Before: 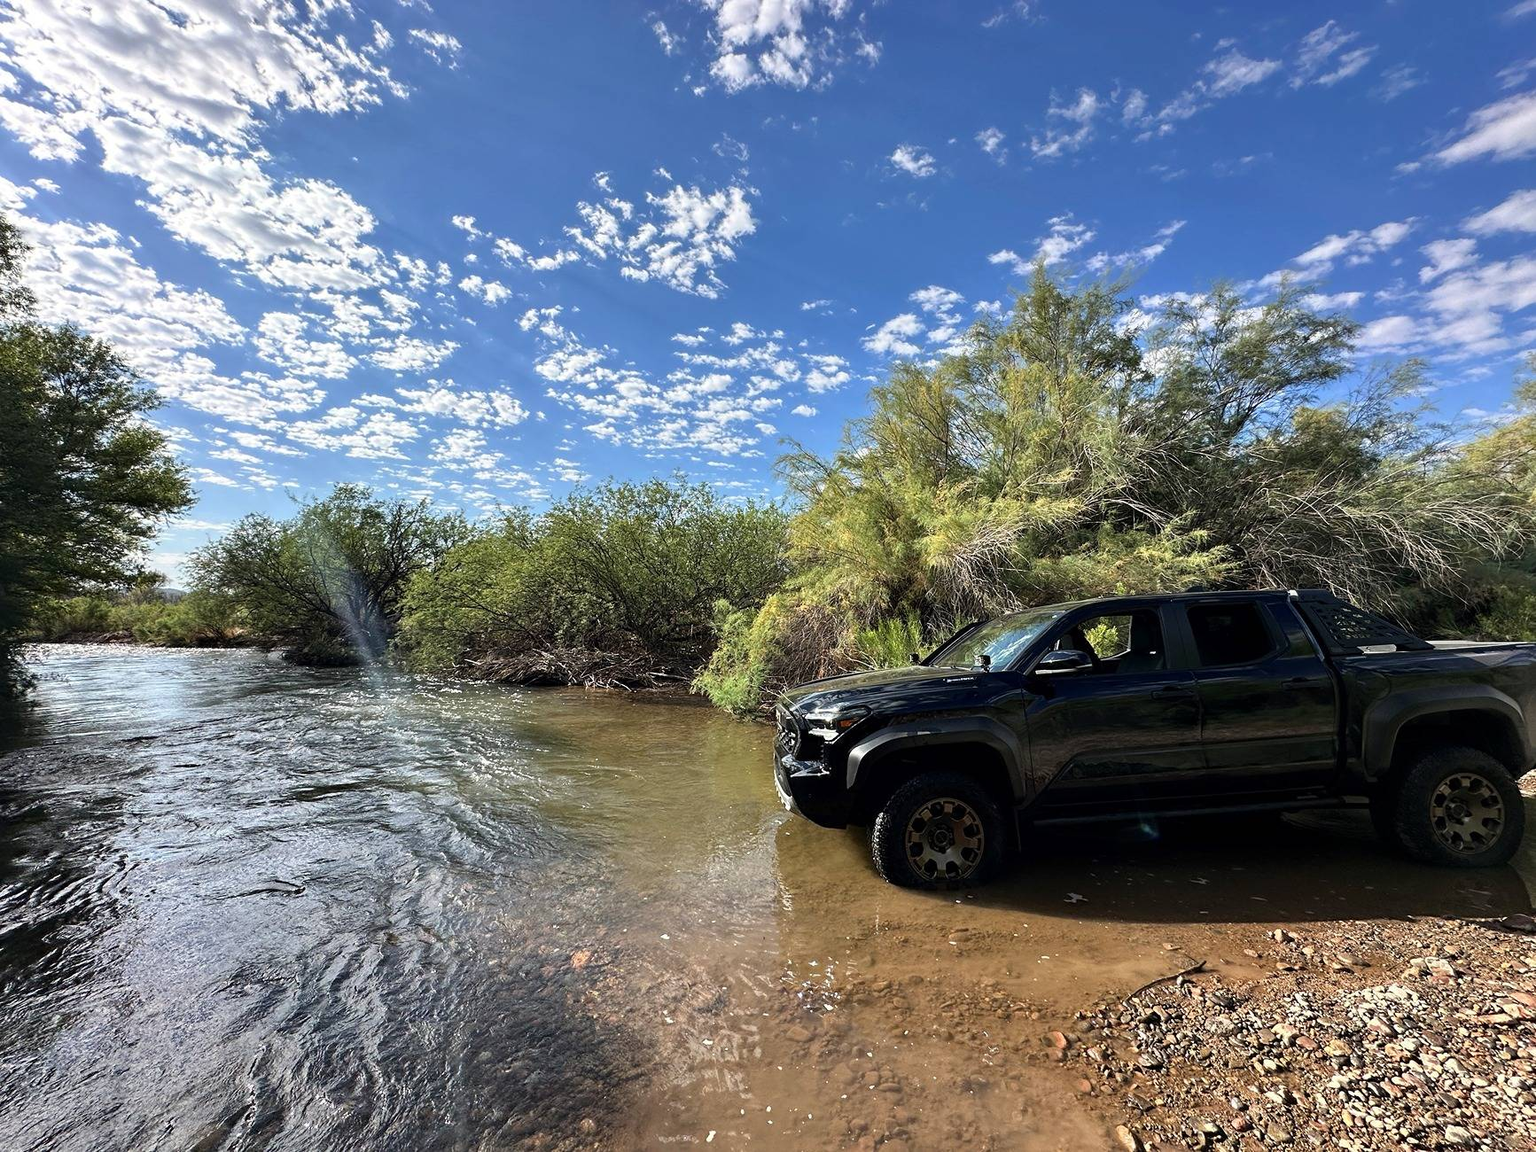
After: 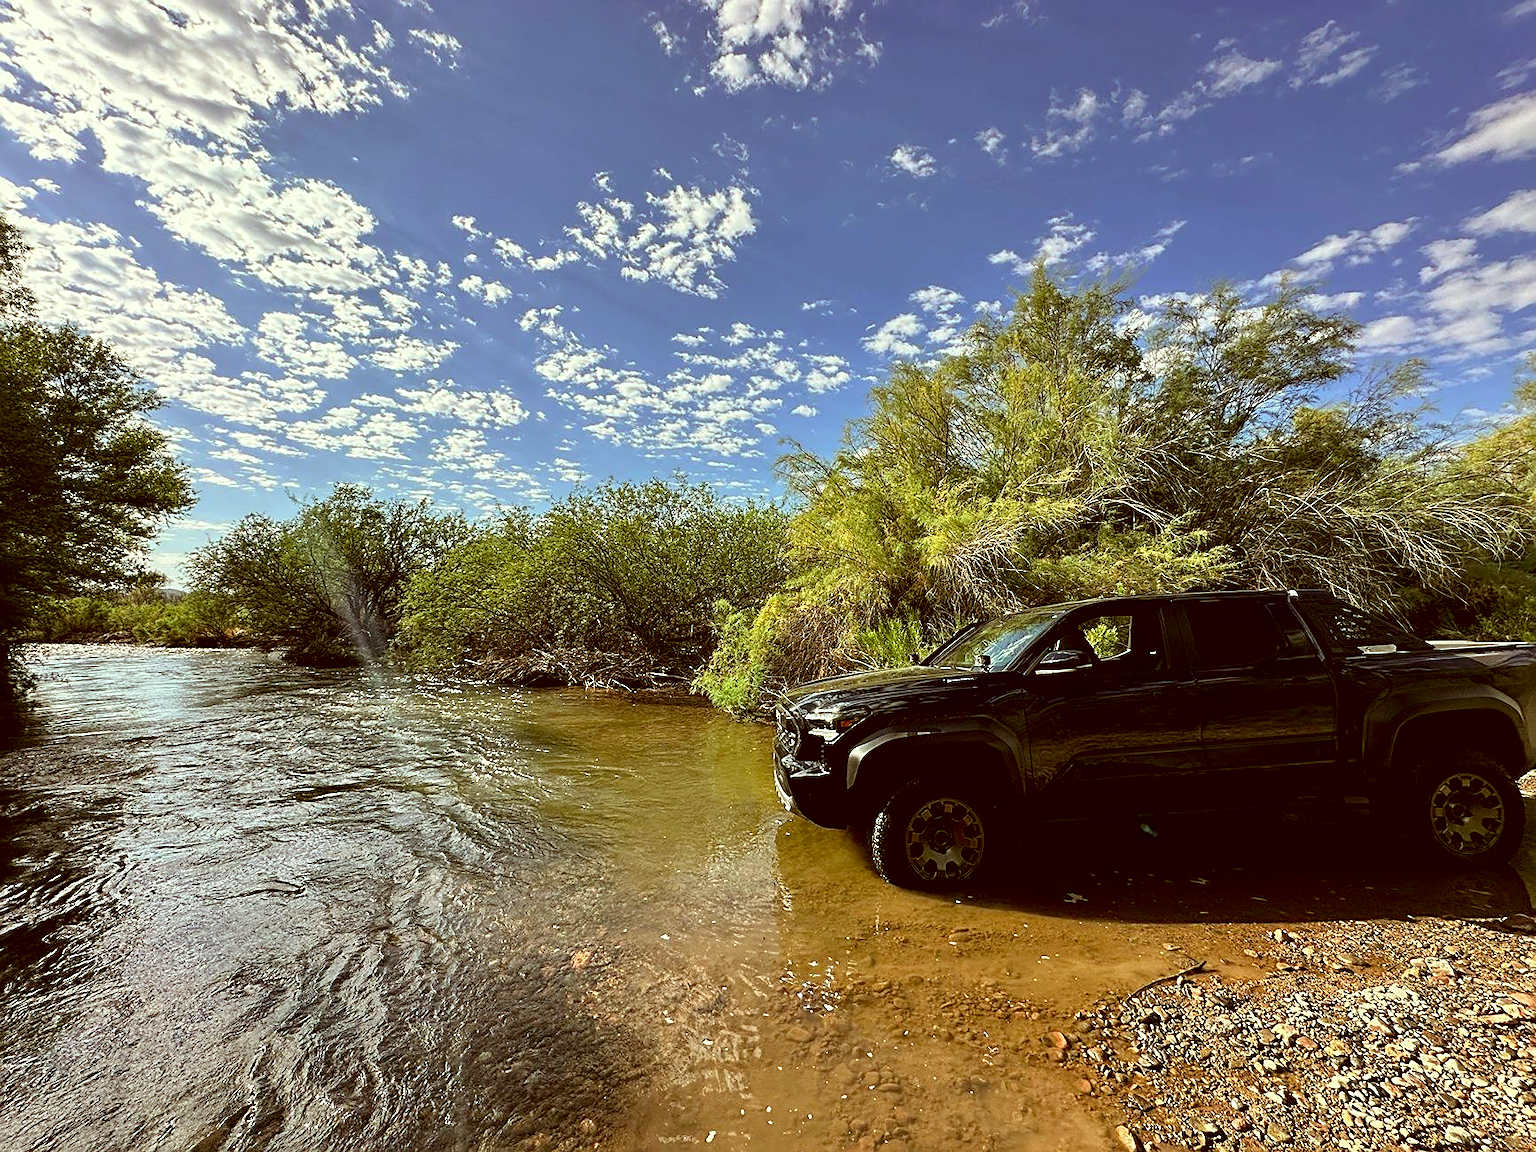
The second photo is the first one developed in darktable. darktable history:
color correction: highlights a* -5.3, highlights b* 9.8, shadows a* 9.8, shadows b* 24.26
contrast brightness saturation: saturation 0.13
exposure: black level correction 0.005, exposure 0.014 EV, compensate highlight preservation false
sharpen: on, module defaults
